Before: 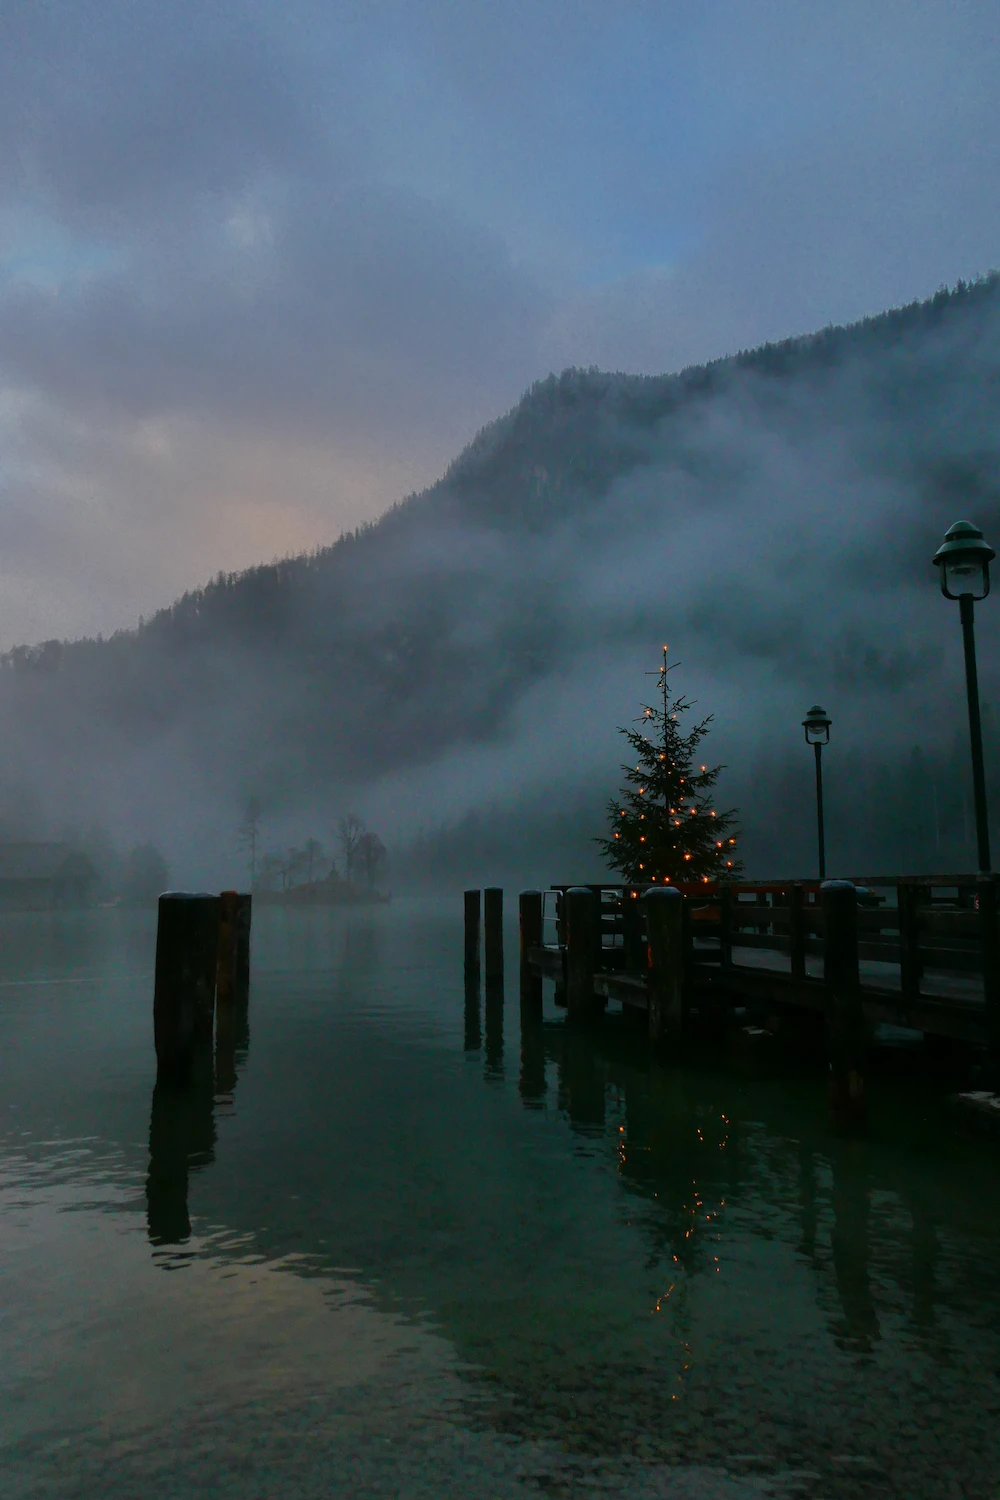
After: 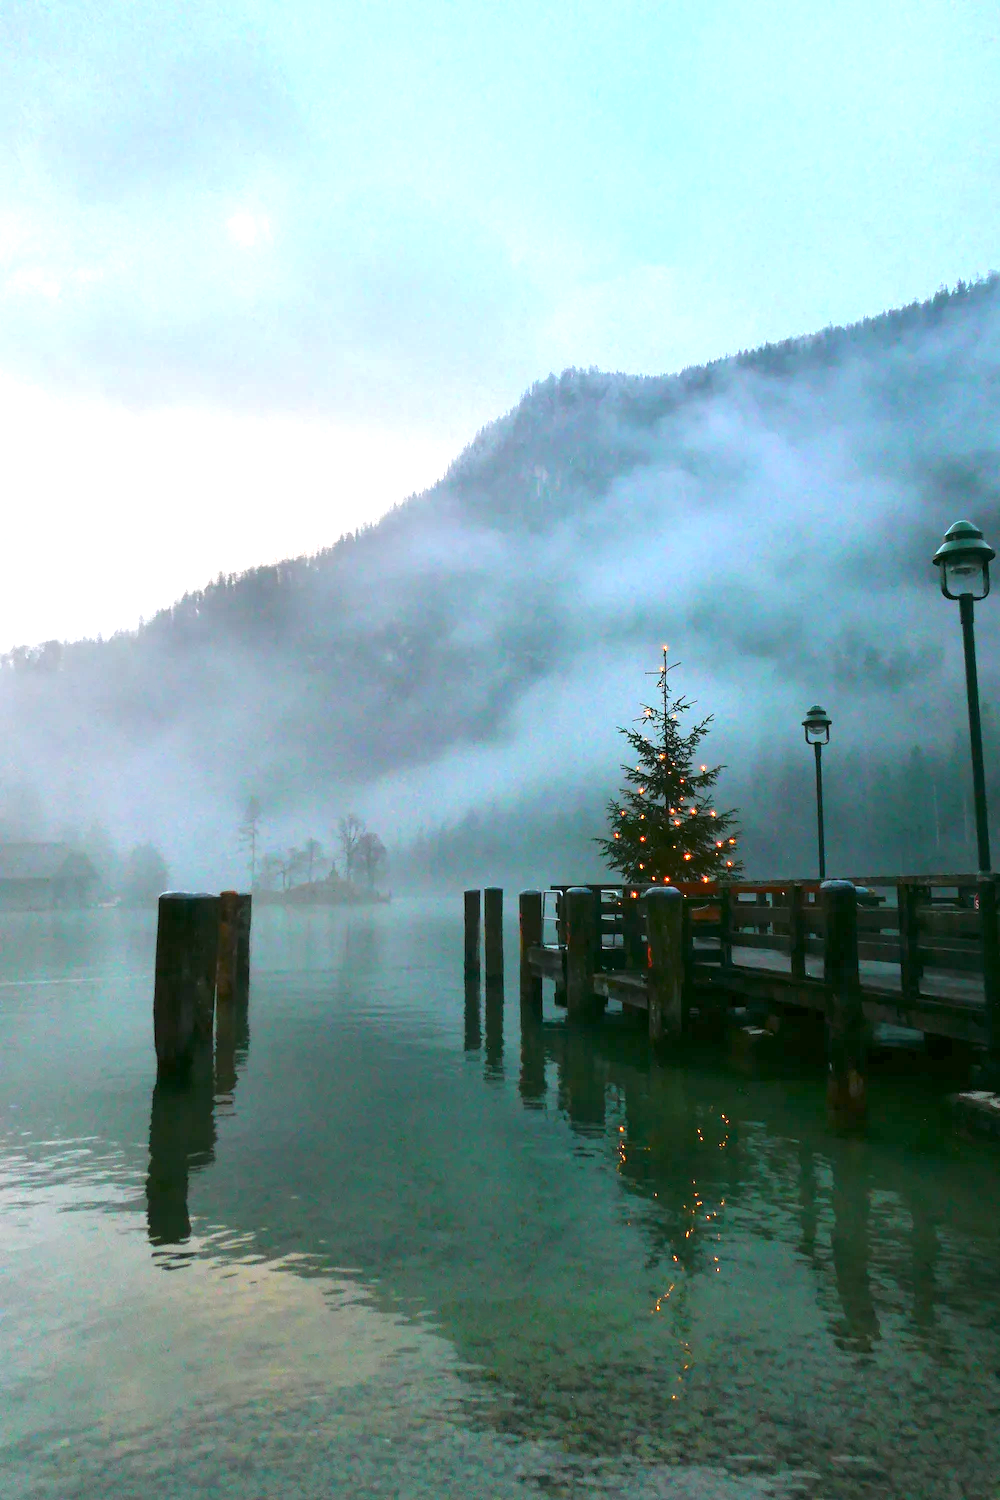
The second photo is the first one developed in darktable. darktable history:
exposure: exposure 2.193 EV, compensate highlight preservation false
color correction: highlights b* -0.026
